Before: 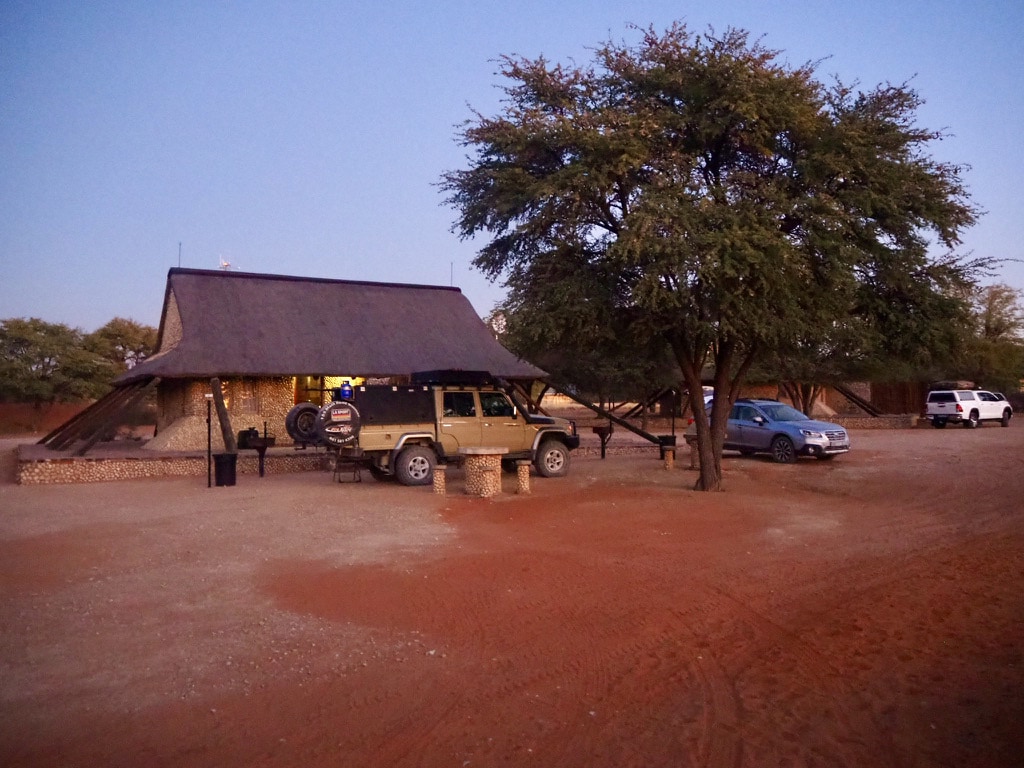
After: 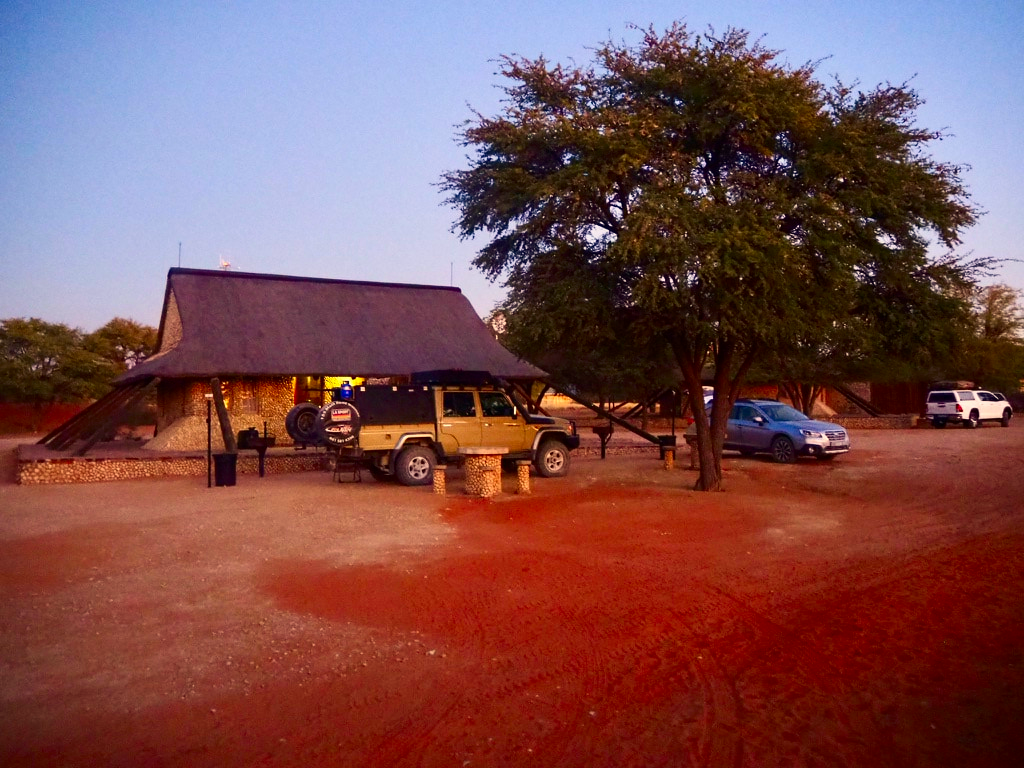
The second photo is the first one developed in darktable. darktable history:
contrast brightness saturation: contrast 0.18, saturation 0.3
color correction: highlights a* 1.39, highlights b* 17.83
